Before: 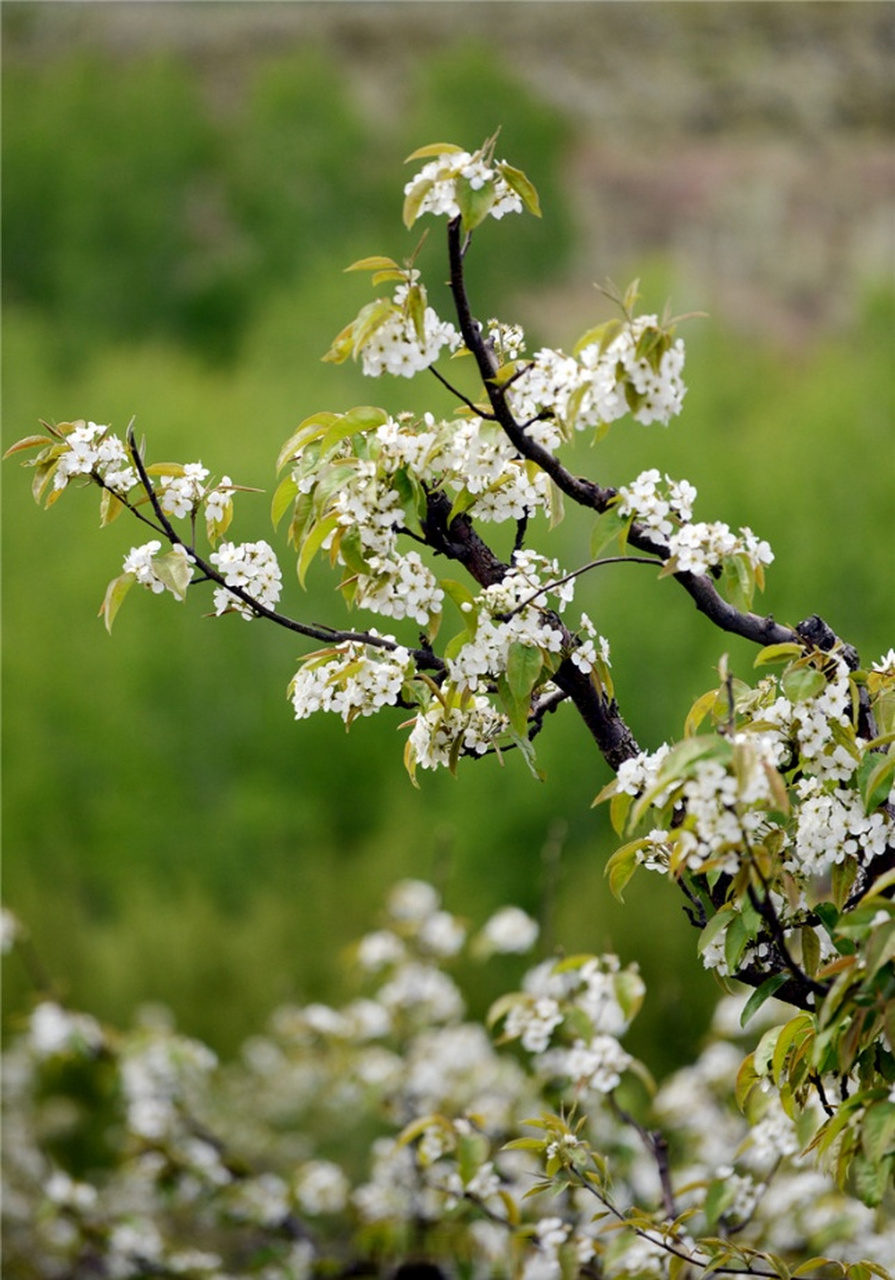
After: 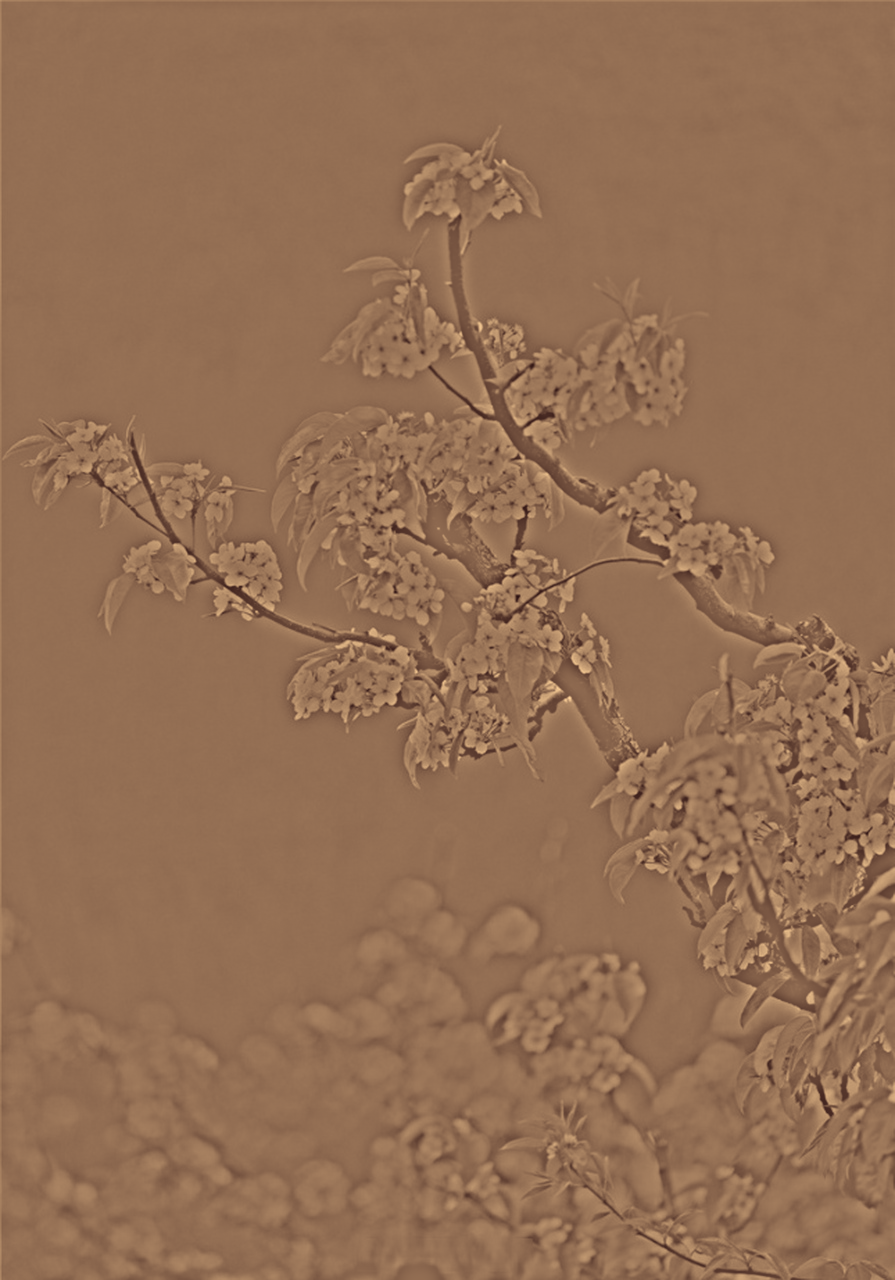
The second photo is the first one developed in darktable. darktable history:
highpass: sharpness 25.84%, contrast boost 14.94%
color correction: highlights a* 10.12, highlights b* 39.04, shadows a* 14.62, shadows b* 3.37
